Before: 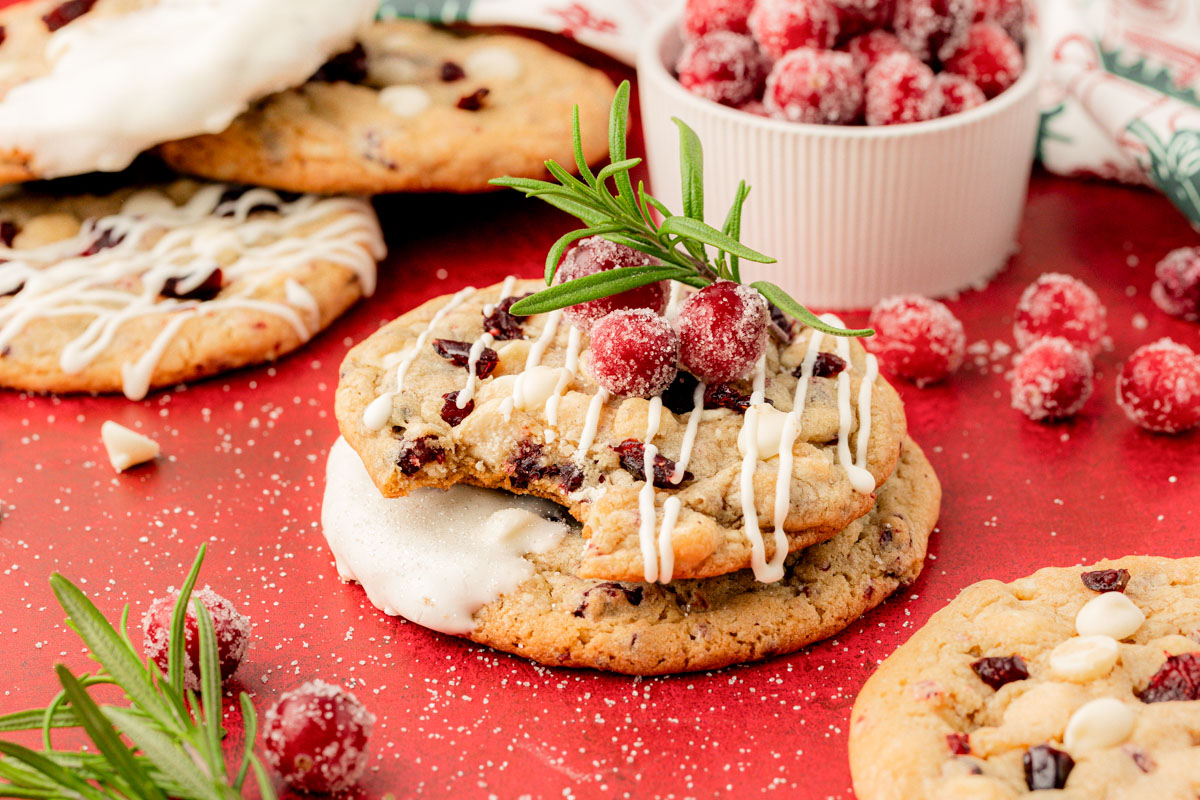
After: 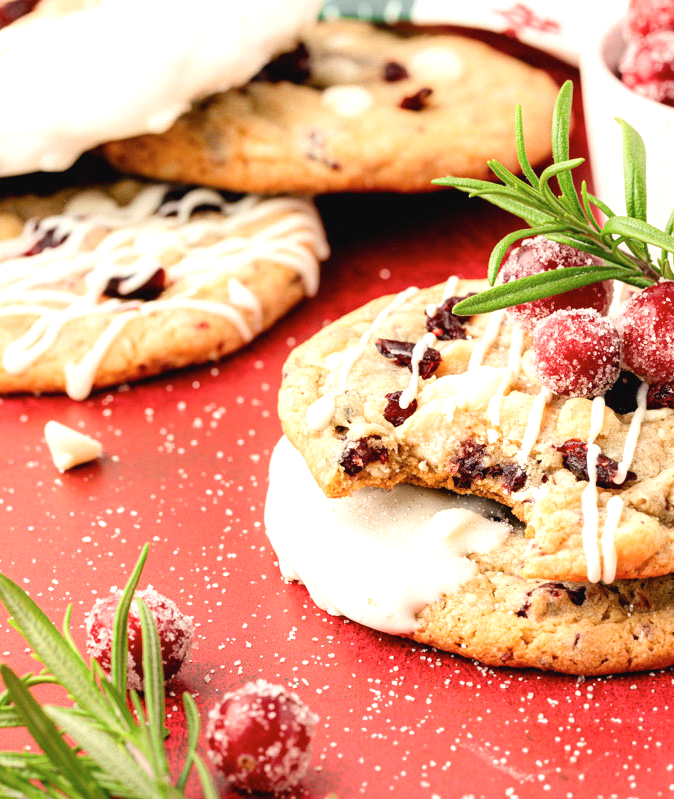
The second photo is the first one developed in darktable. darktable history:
contrast brightness saturation: contrast -0.066, brightness -0.04, saturation -0.11
crop: left 4.827%, right 38.948%
exposure: black level correction 0, exposure 0.702 EV, compensate highlight preservation false
